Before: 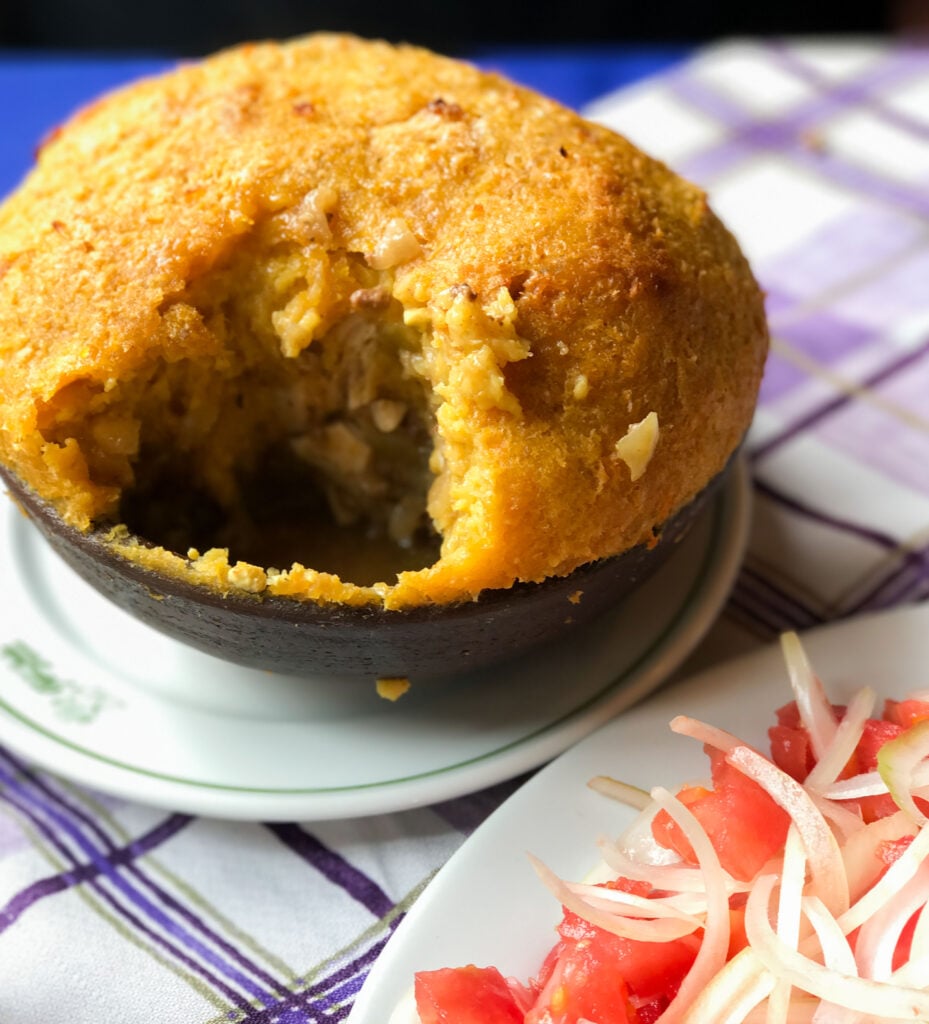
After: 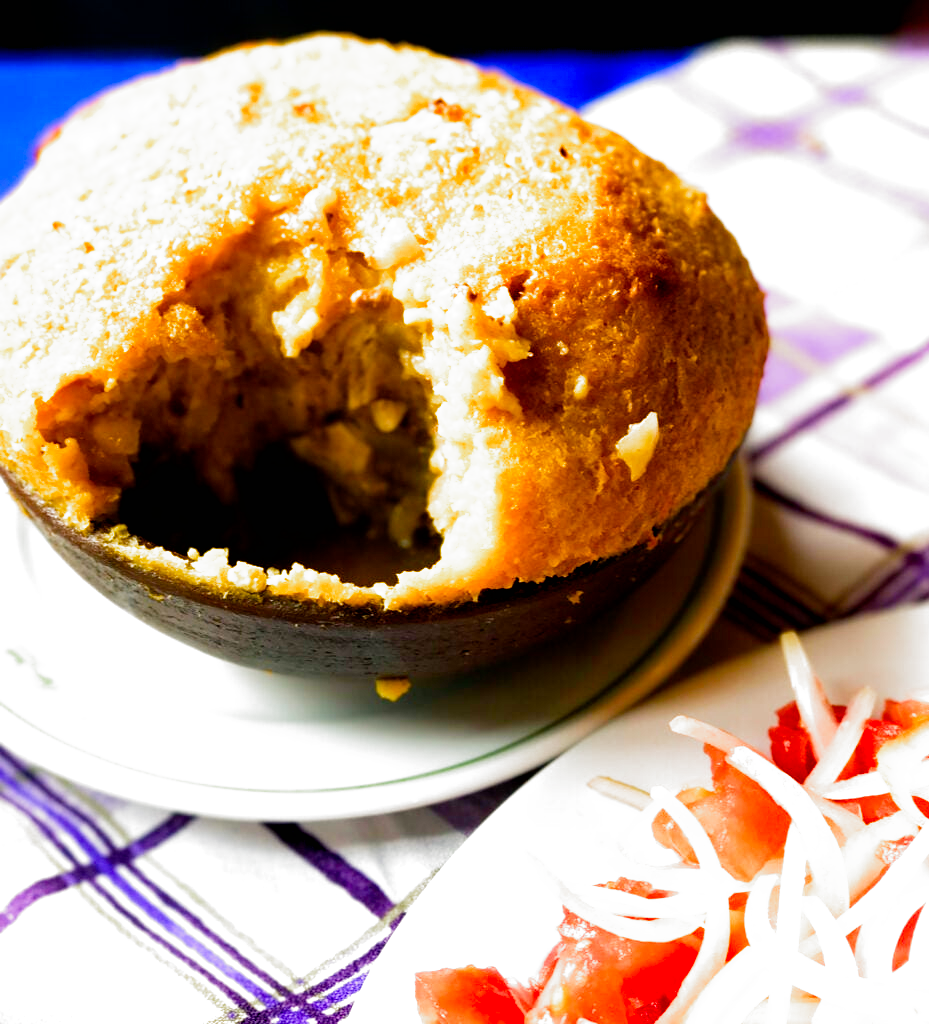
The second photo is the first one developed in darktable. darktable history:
exposure: black level correction 0, exposure 0.6 EV, compensate highlight preservation false
color balance rgb: shadows lift › chroma 1%, shadows lift › hue 240.84°, highlights gain › chroma 2%, highlights gain › hue 73.2°, global offset › luminance -0.5%, perceptual saturation grading › global saturation 20%, perceptual saturation grading › highlights -25%, perceptual saturation grading › shadows 50%, global vibrance 25.26%
filmic rgb: black relative exposure -8.2 EV, white relative exposure 2.2 EV, threshold 3 EV, hardness 7.11, latitude 75%, contrast 1.325, highlights saturation mix -2%, shadows ↔ highlights balance 30%, preserve chrominance no, color science v5 (2021), contrast in shadows safe, contrast in highlights safe, enable highlight reconstruction true
